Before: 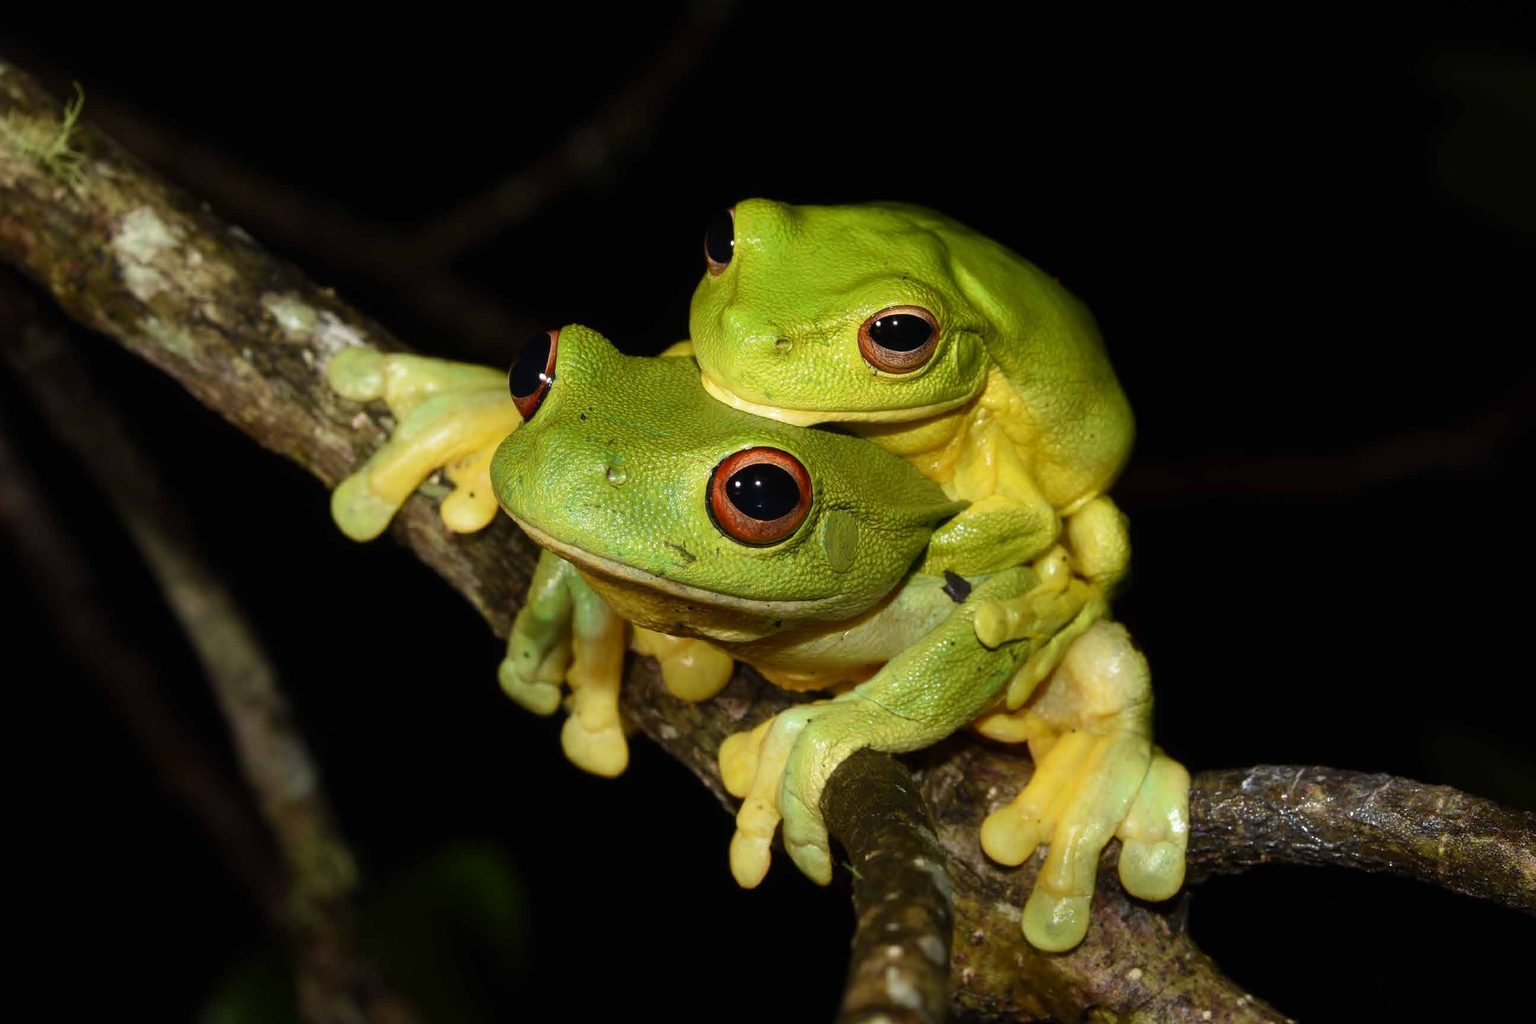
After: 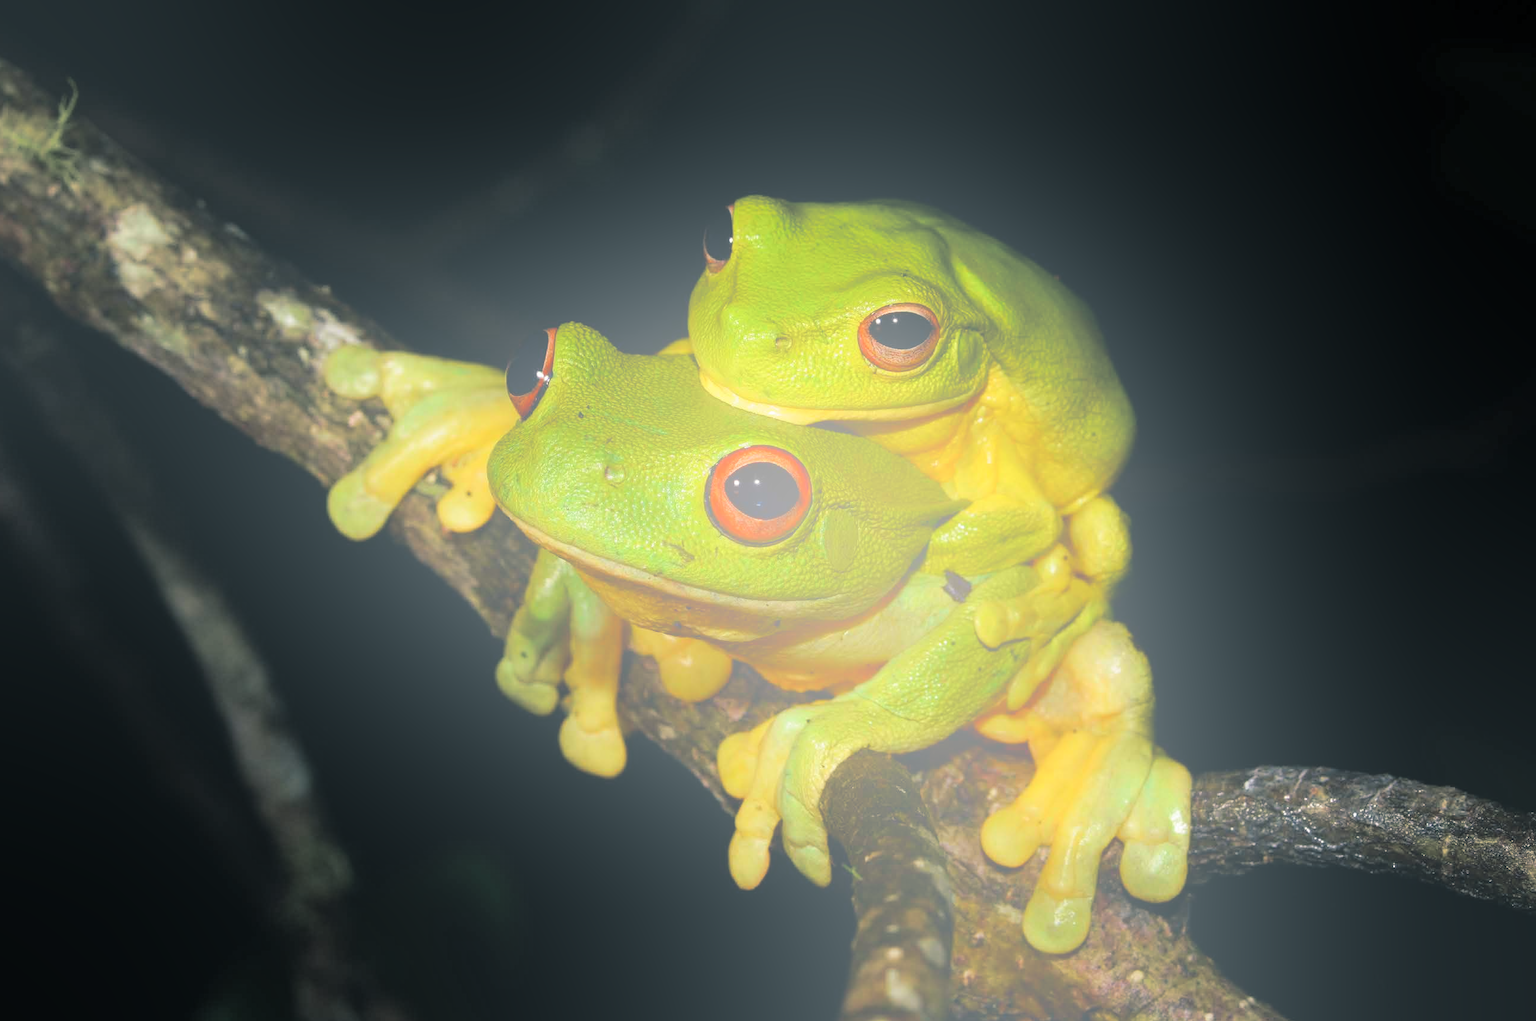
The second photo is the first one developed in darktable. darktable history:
split-toning: shadows › hue 205.2°, shadows › saturation 0.29, highlights › hue 50.4°, highlights › saturation 0.38, balance -49.9
bloom: size 70%, threshold 25%, strength 70%
crop: left 0.434%, top 0.485%, right 0.244%, bottom 0.386%
